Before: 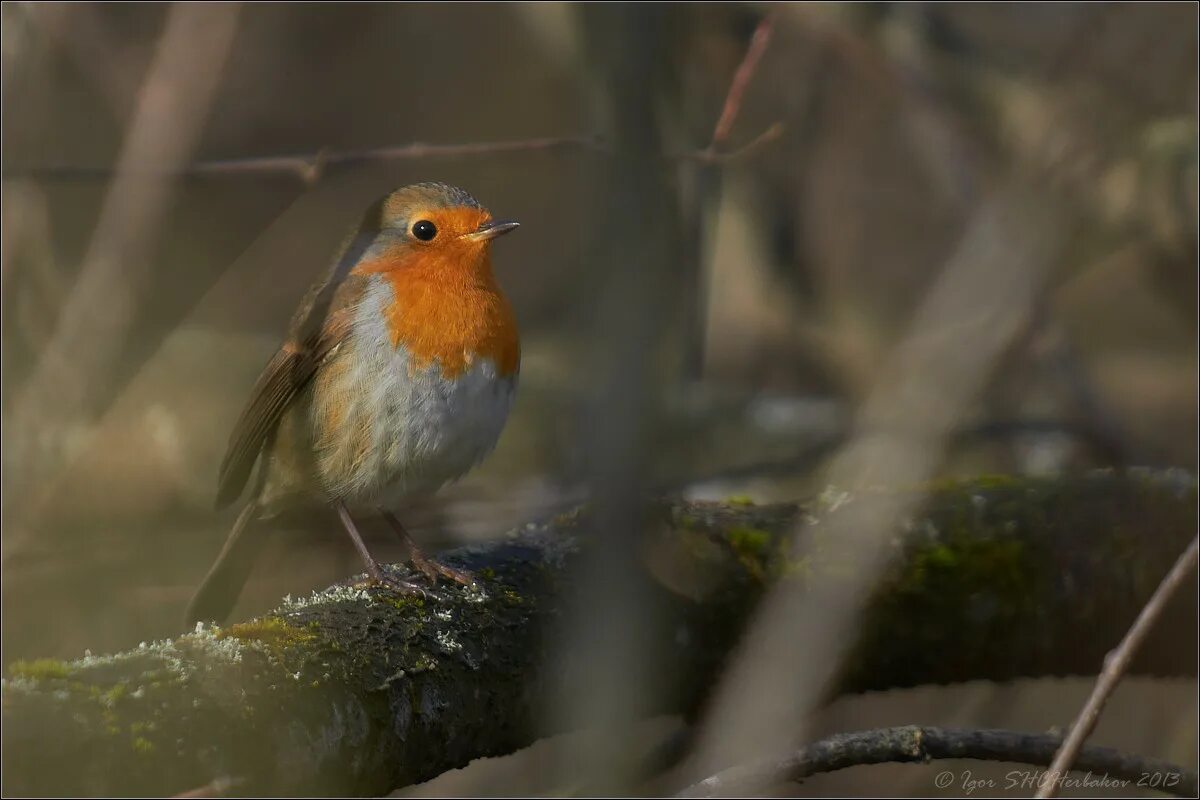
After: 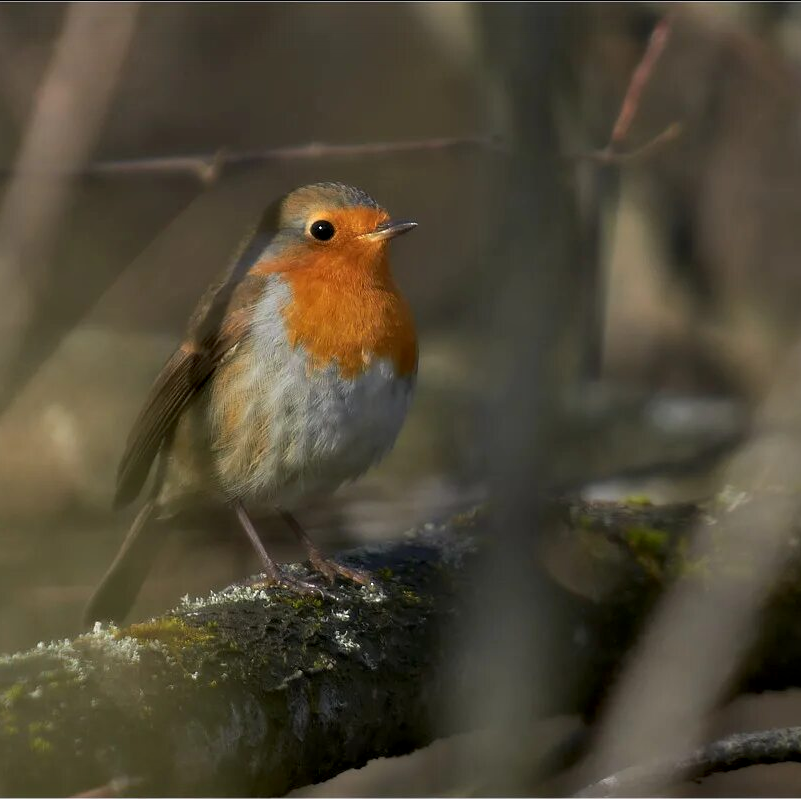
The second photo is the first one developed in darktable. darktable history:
crop and rotate: left 8.533%, right 24.712%
contrast equalizer: octaves 7, y [[0.514, 0.573, 0.581, 0.508, 0.5, 0.5], [0.5 ×6], [0.5 ×6], [0 ×6], [0 ×6]]
